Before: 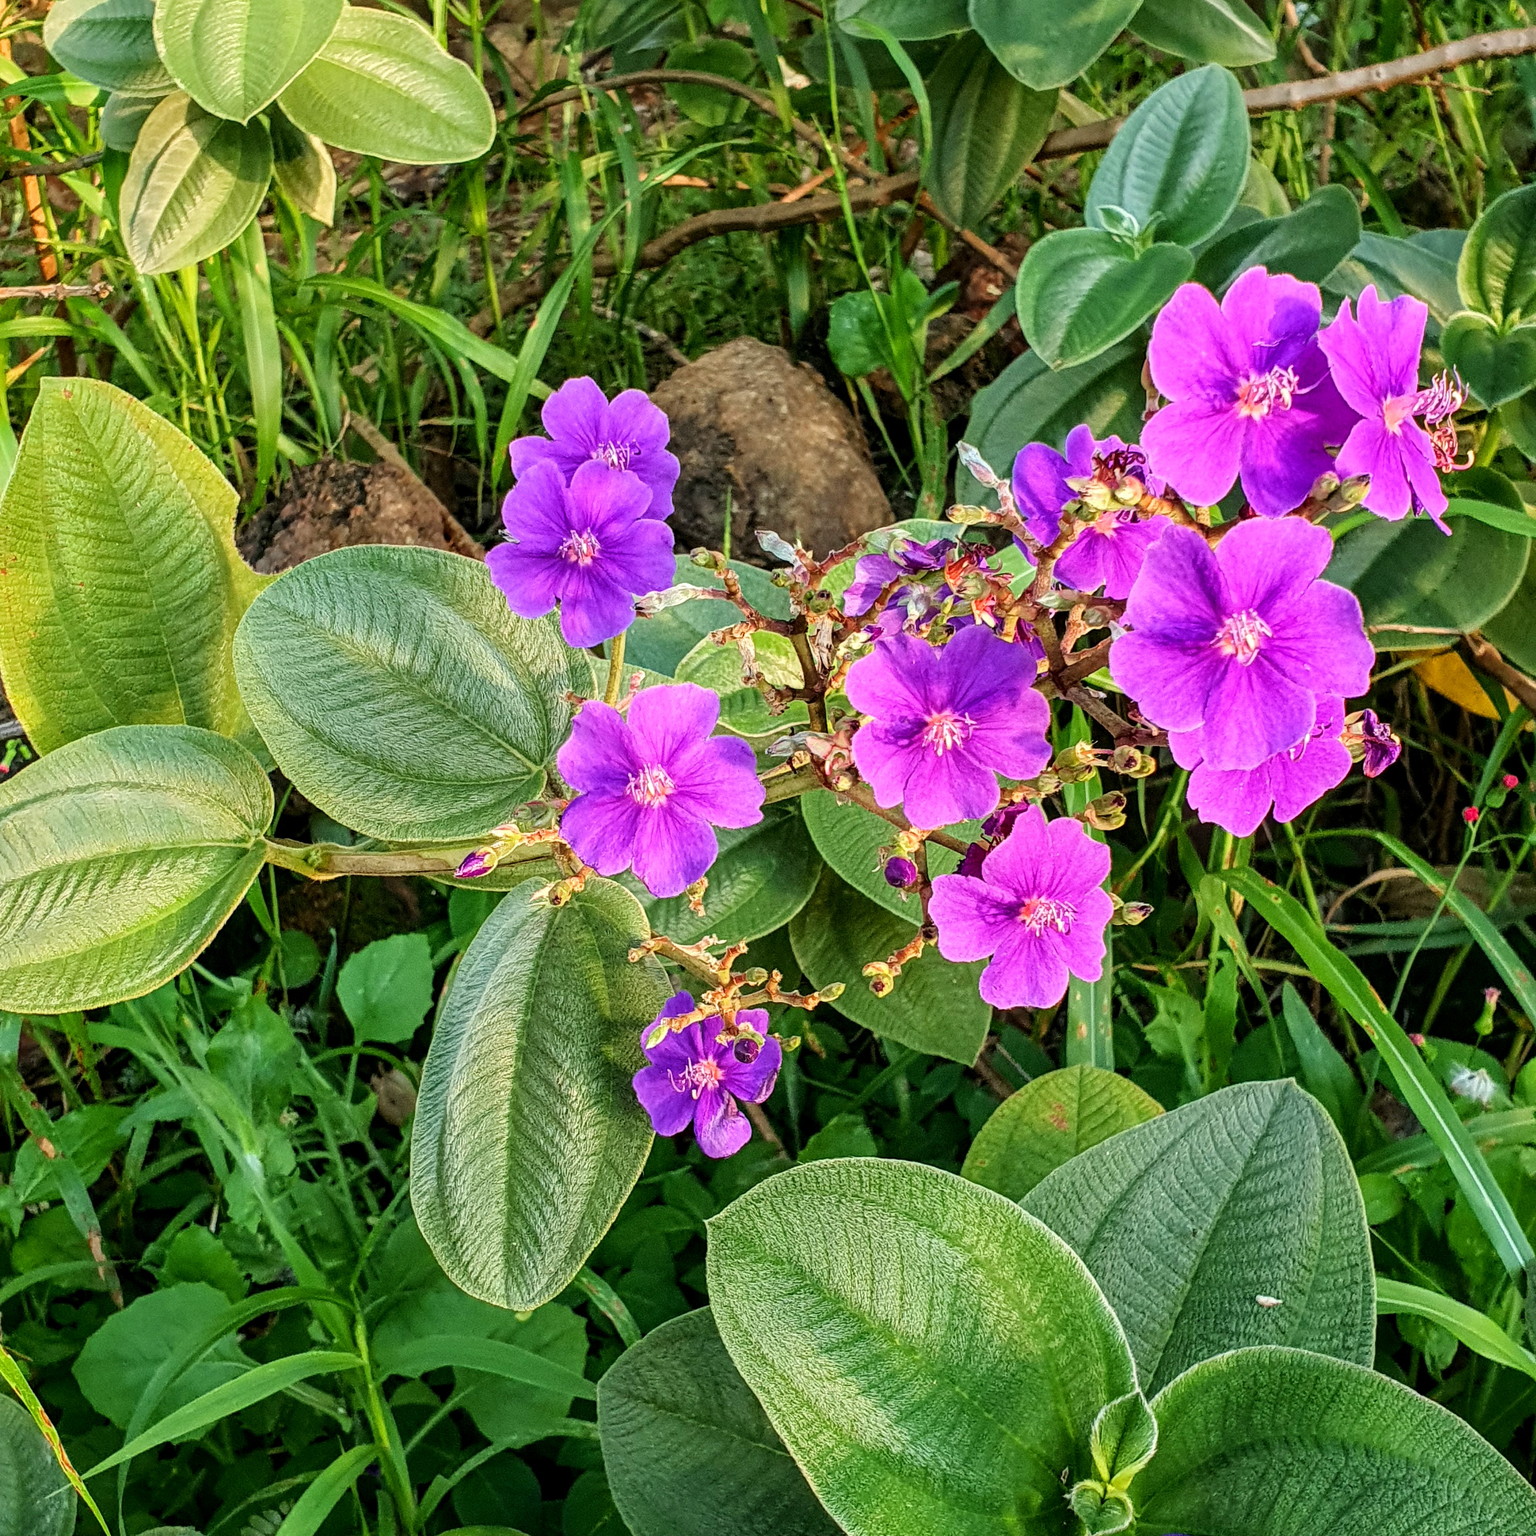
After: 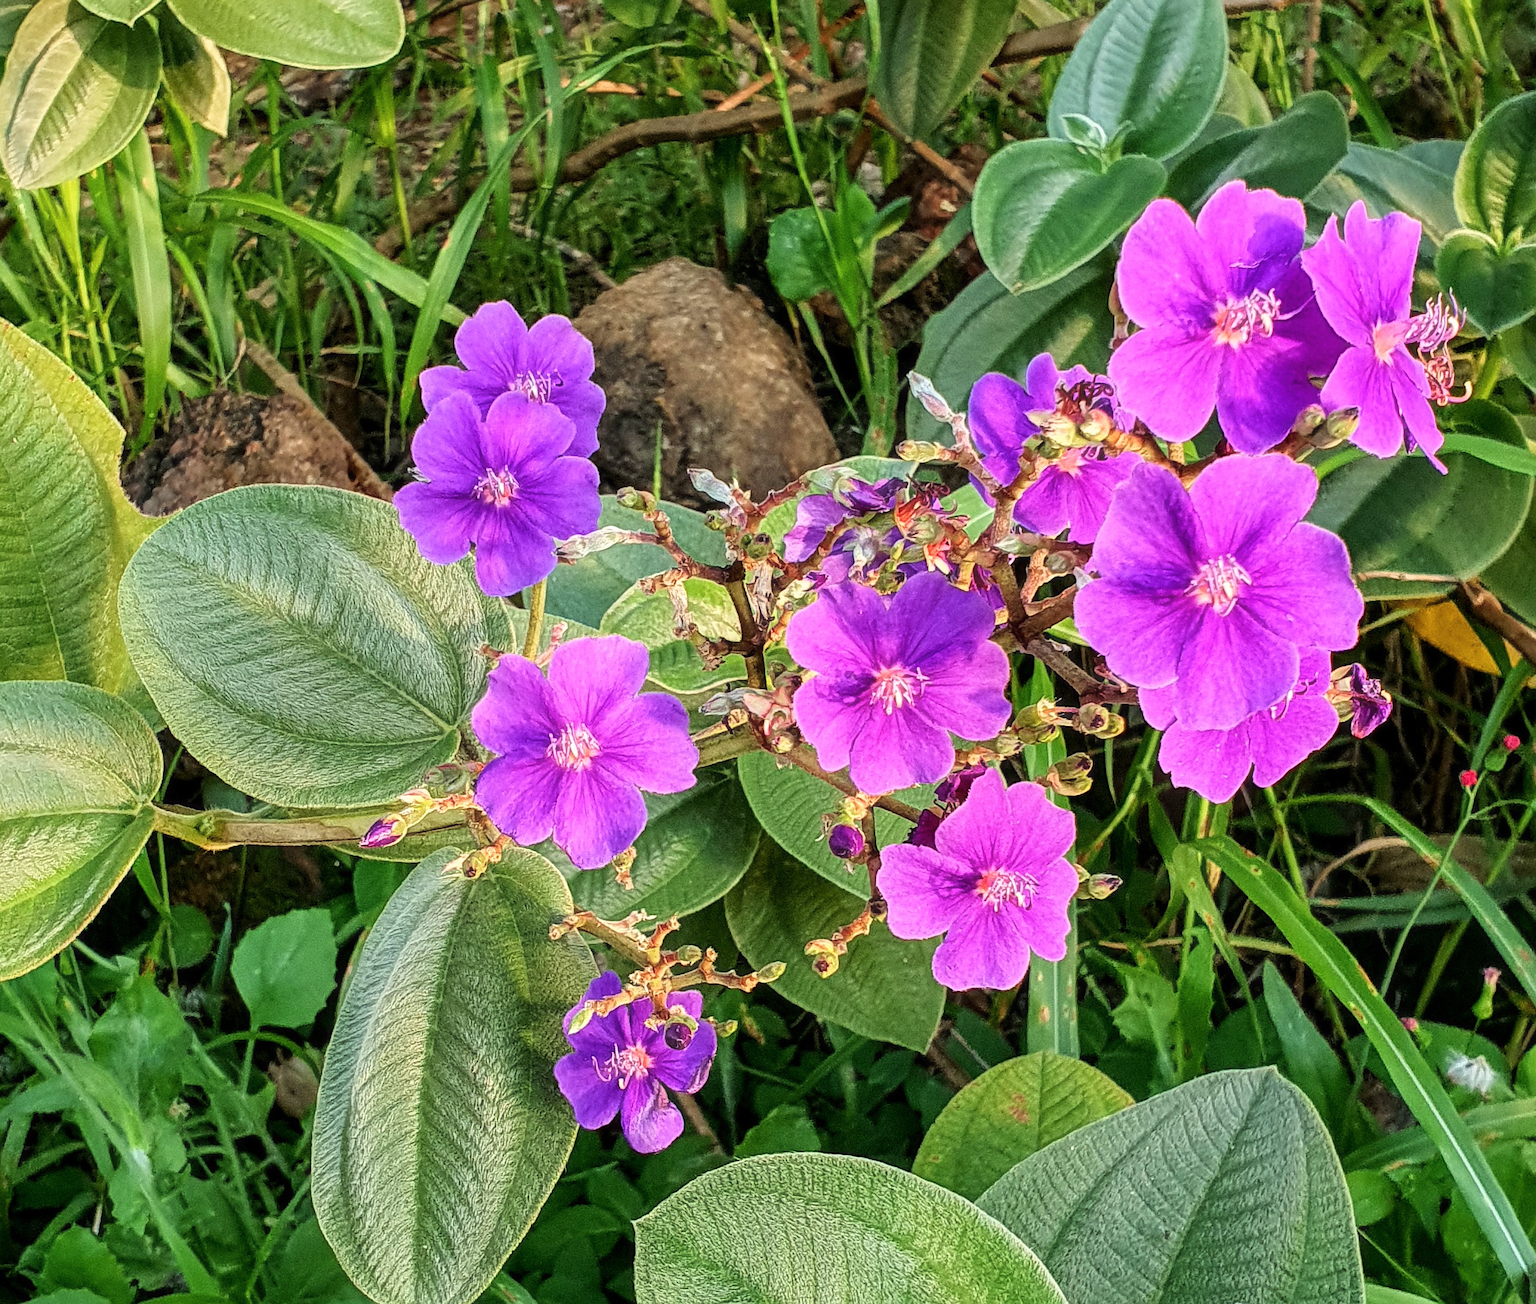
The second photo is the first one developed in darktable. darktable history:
haze removal: strength -0.1, adaptive false
sharpen: amount 0.2
crop: left 8.155%, top 6.611%, bottom 15.385%
